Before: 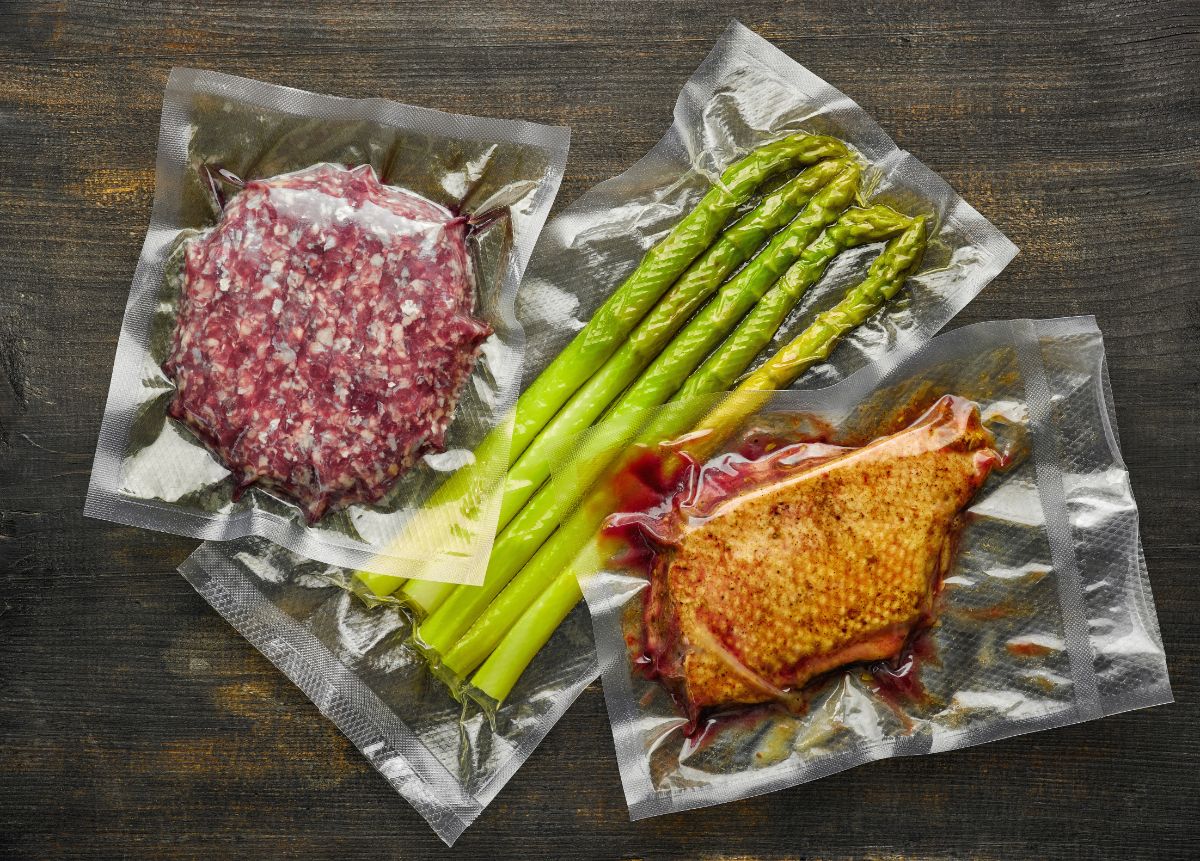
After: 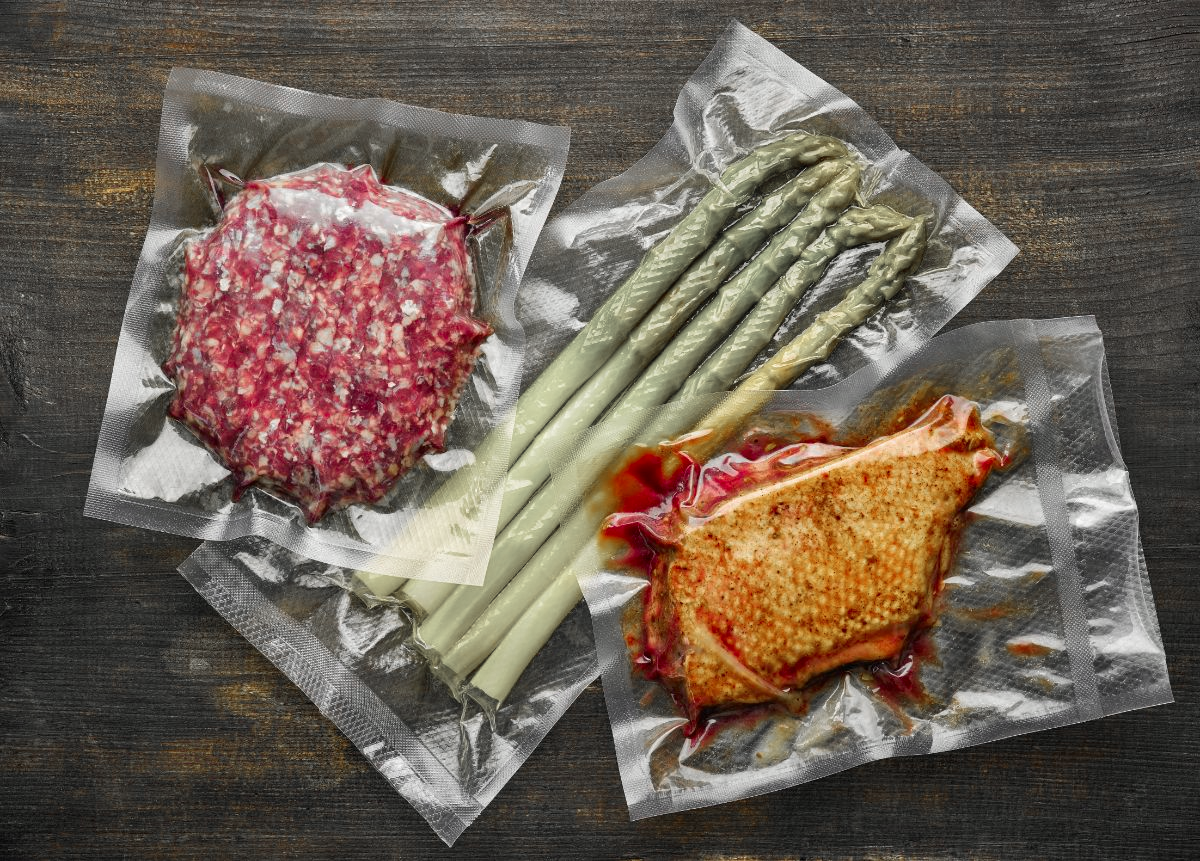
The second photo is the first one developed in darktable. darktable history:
color zones: curves: ch1 [(0, 0.638) (0.193, 0.442) (0.286, 0.15) (0.429, 0.14) (0.571, 0.142) (0.714, 0.154) (0.857, 0.175) (1, 0.638)]
